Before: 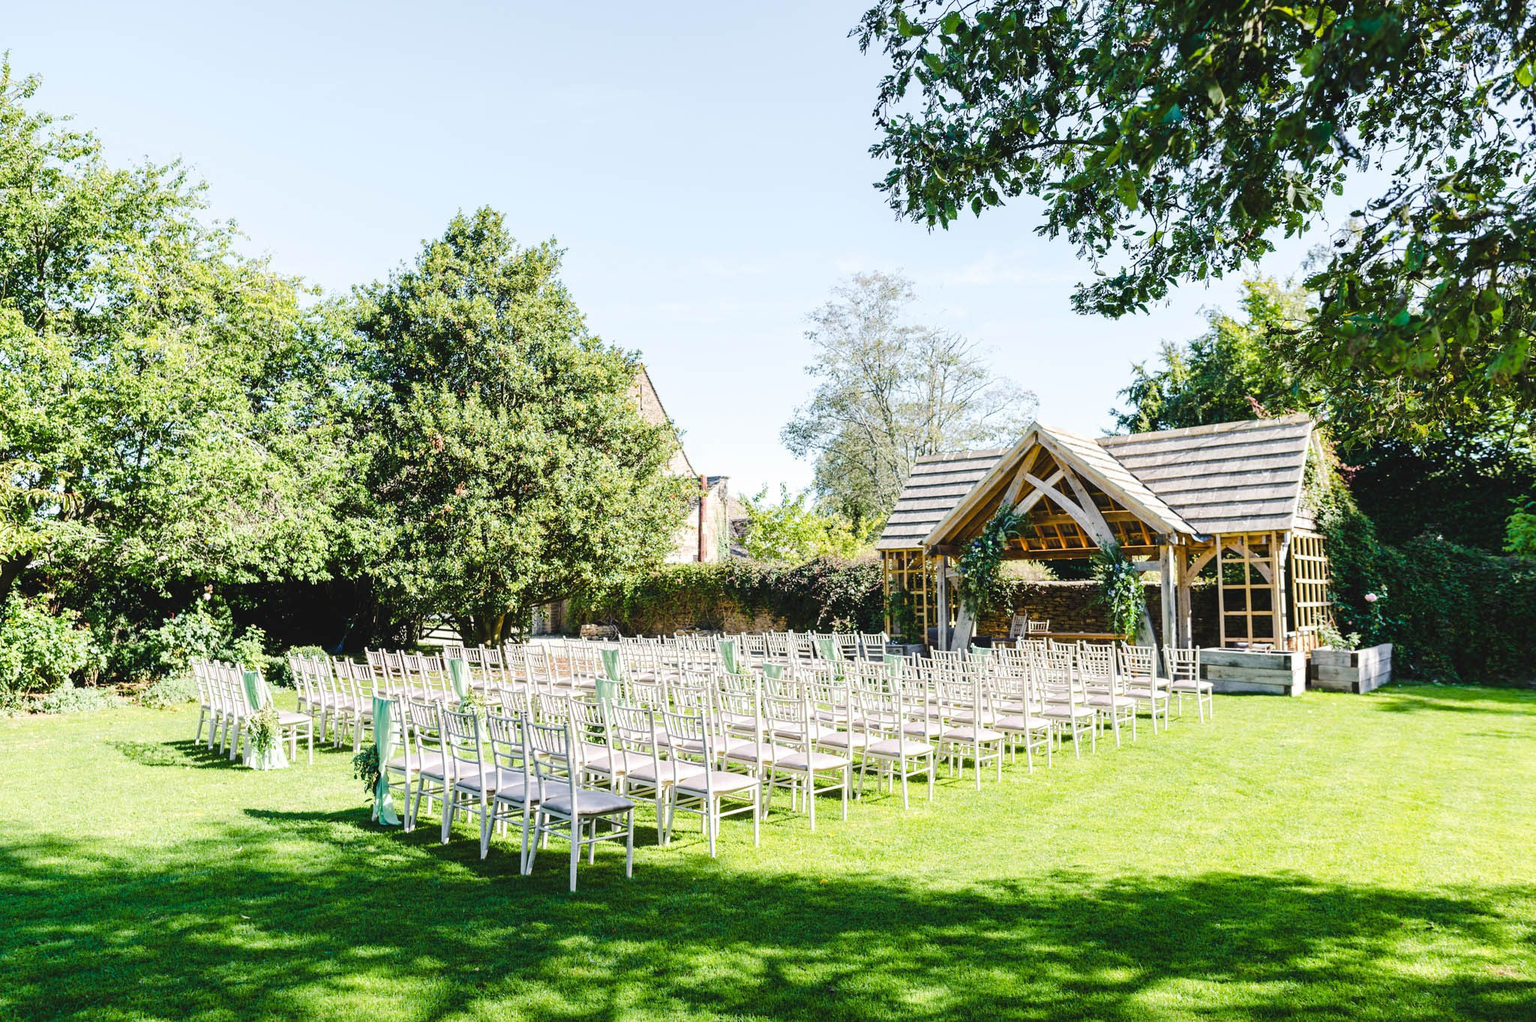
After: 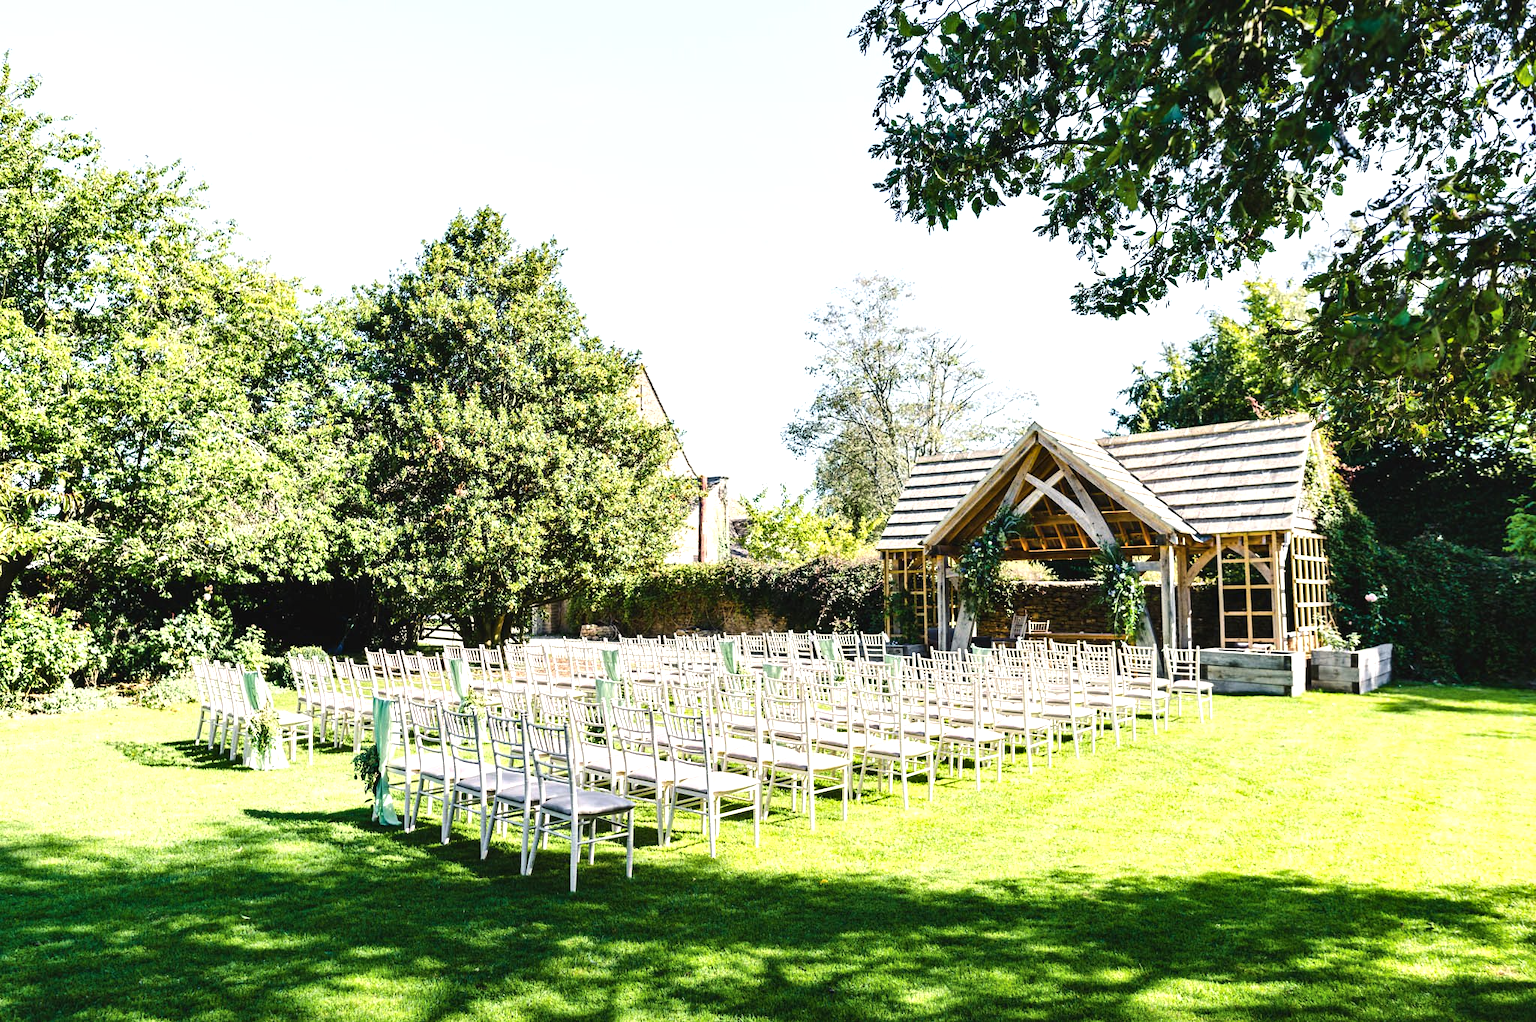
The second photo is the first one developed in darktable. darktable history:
shadows and highlights: shadows 35.07, highlights -34.79, soften with gaussian
color balance rgb: highlights gain › chroma 1.107%, highlights gain › hue 70.54°, linear chroma grading › shadows -2.043%, linear chroma grading › highlights -14.988%, linear chroma grading › global chroma -9.984%, linear chroma grading › mid-tones -10.009%, perceptual saturation grading › global saturation 0.814%, perceptual brilliance grading › global brilliance 14.459%, perceptual brilliance grading › shadows -35.492%, global vibrance 39.378%
